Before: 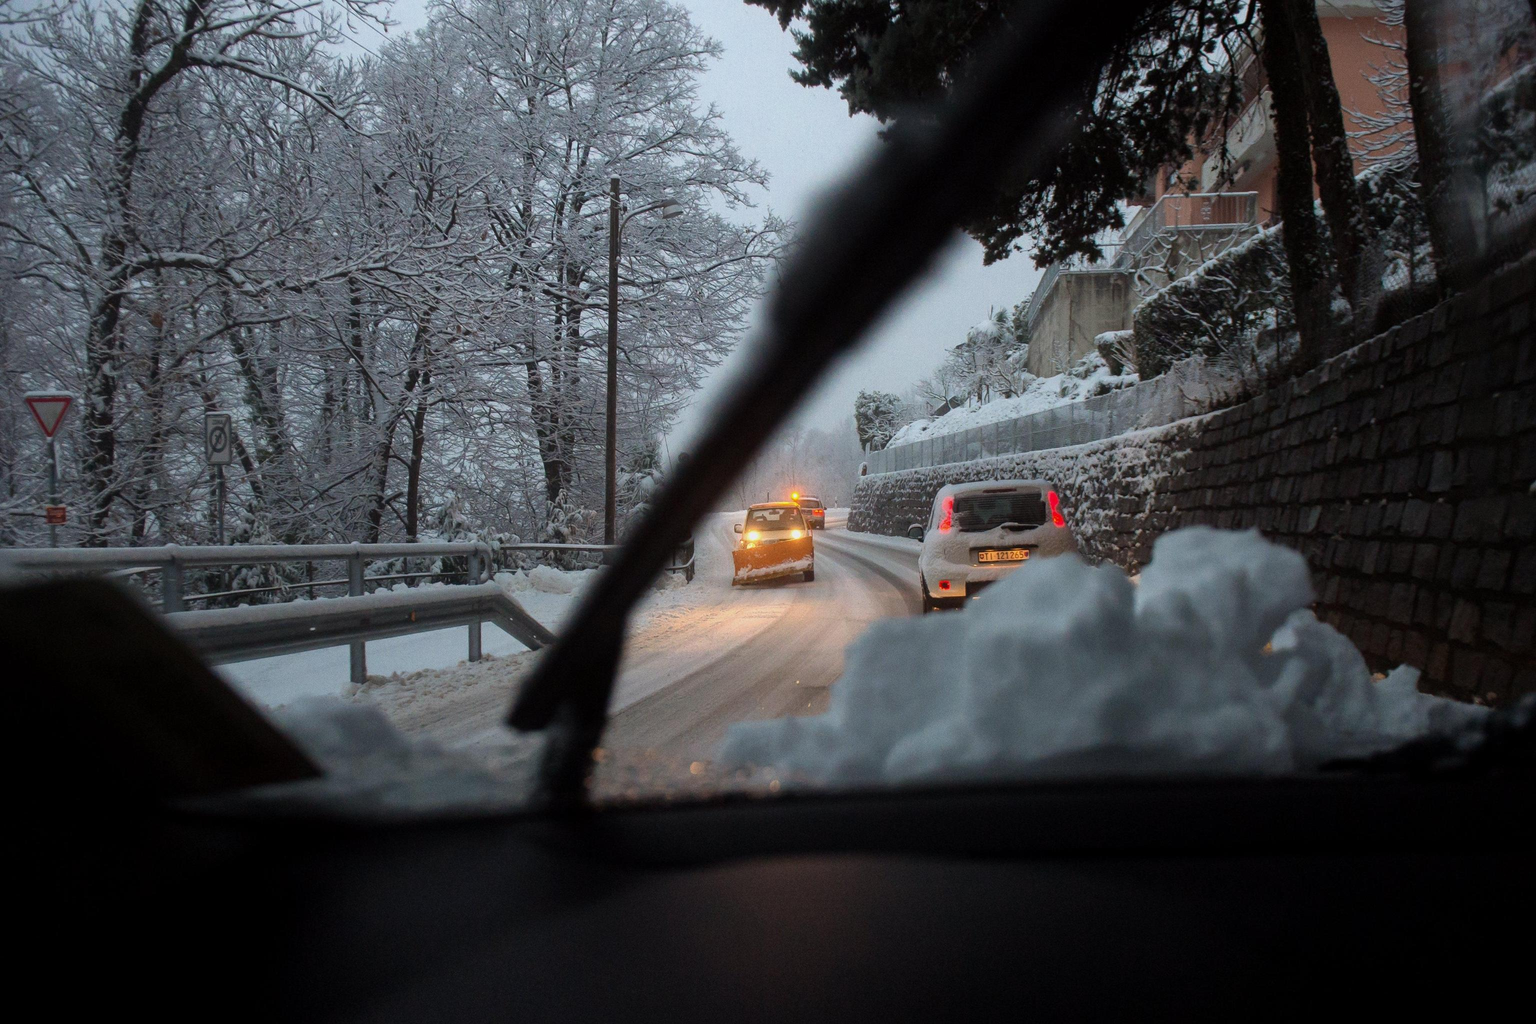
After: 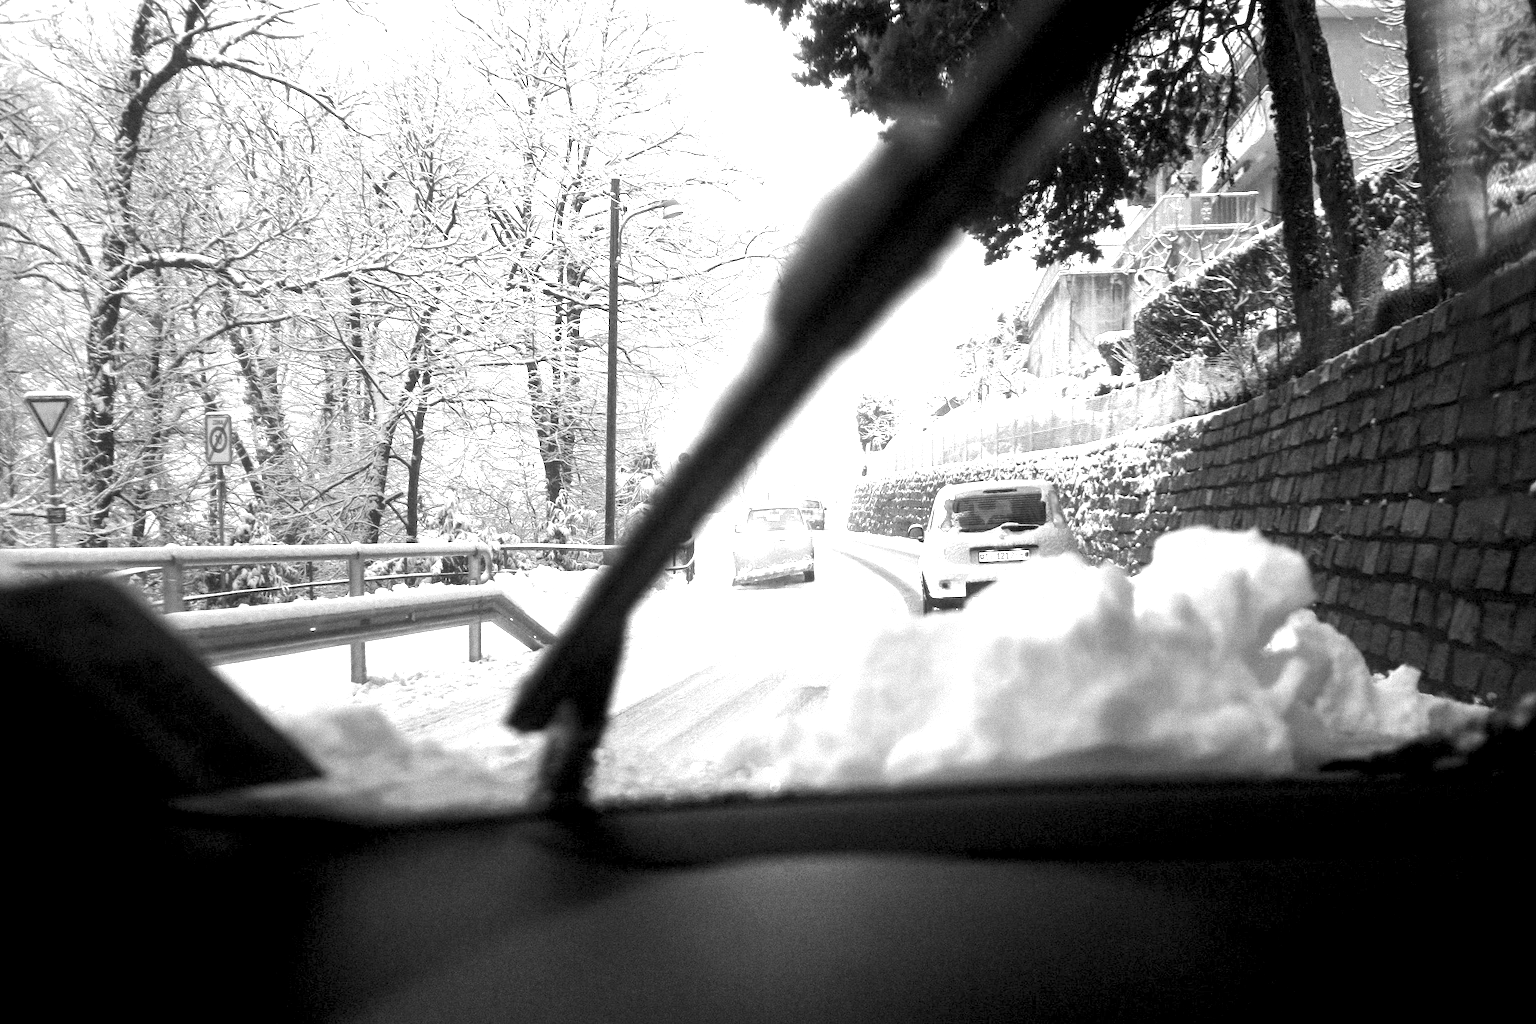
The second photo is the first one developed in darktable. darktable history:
monochrome: a 1.94, b -0.638
exposure: black level correction 0.001, exposure 2.607 EV, compensate exposure bias true, compensate highlight preservation false
white balance: red 0.931, blue 1.11
color zones: curves: ch0 [(0, 0.278) (0.143, 0.5) (0.286, 0.5) (0.429, 0.5) (0.571, 0.5) (0.714, 0.5) (0.857, 0.5) (1, 0.5)]; ch1 [(0, 1) (0.143, 0.165) (0.286, 0) (0.429, 0) (0.571, 0) (0.714, 0) (0.857, 0.5) (1, 0.5)]; ch2 [(0, 0.508) (0.143, 0.5) (0.286, 0.5) (0.429, 0.5) (0.571, 0.5) (0.714, 0.5) (0.857, 0.5) (1, 0.5)]
